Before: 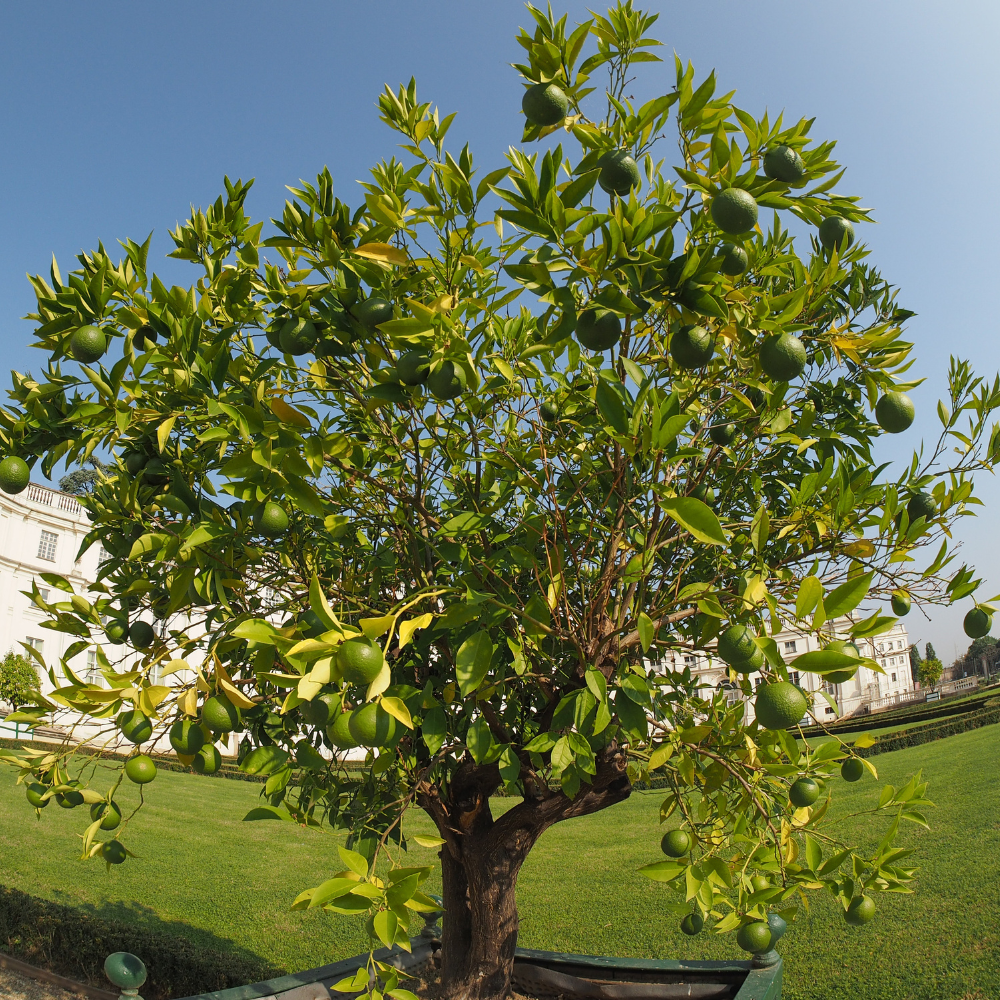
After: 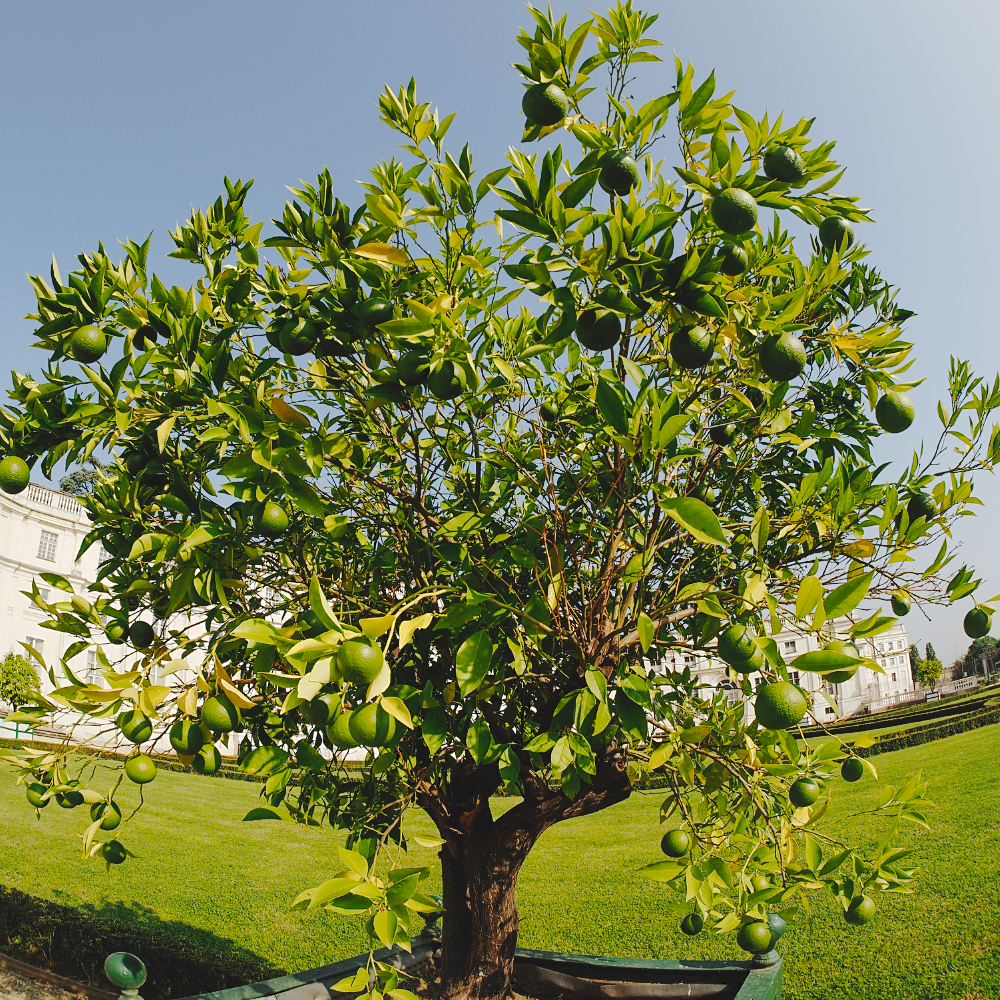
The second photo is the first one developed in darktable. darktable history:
tone curve: curves: ch0 [(0, 0) (0.003, 0.089) (0.011, 0.089) (0.025, 0.088) (0.044, 0.089) (0.069, 0.094) (0.1, 0.108) (0.136, 0.119) (0.177, 0.147) (0.224, 0.204) (0.277, 0.28) (0.335, 0.389) (0.399, 0.486) (0.468, 0.588) (0.543, 0.647) (0.623, 0.705) (0.709, 0.759) (0.801, 0.815) (0.898, 0.873) (1, 1)], preserve colors none
sharpen: amount 0.2
